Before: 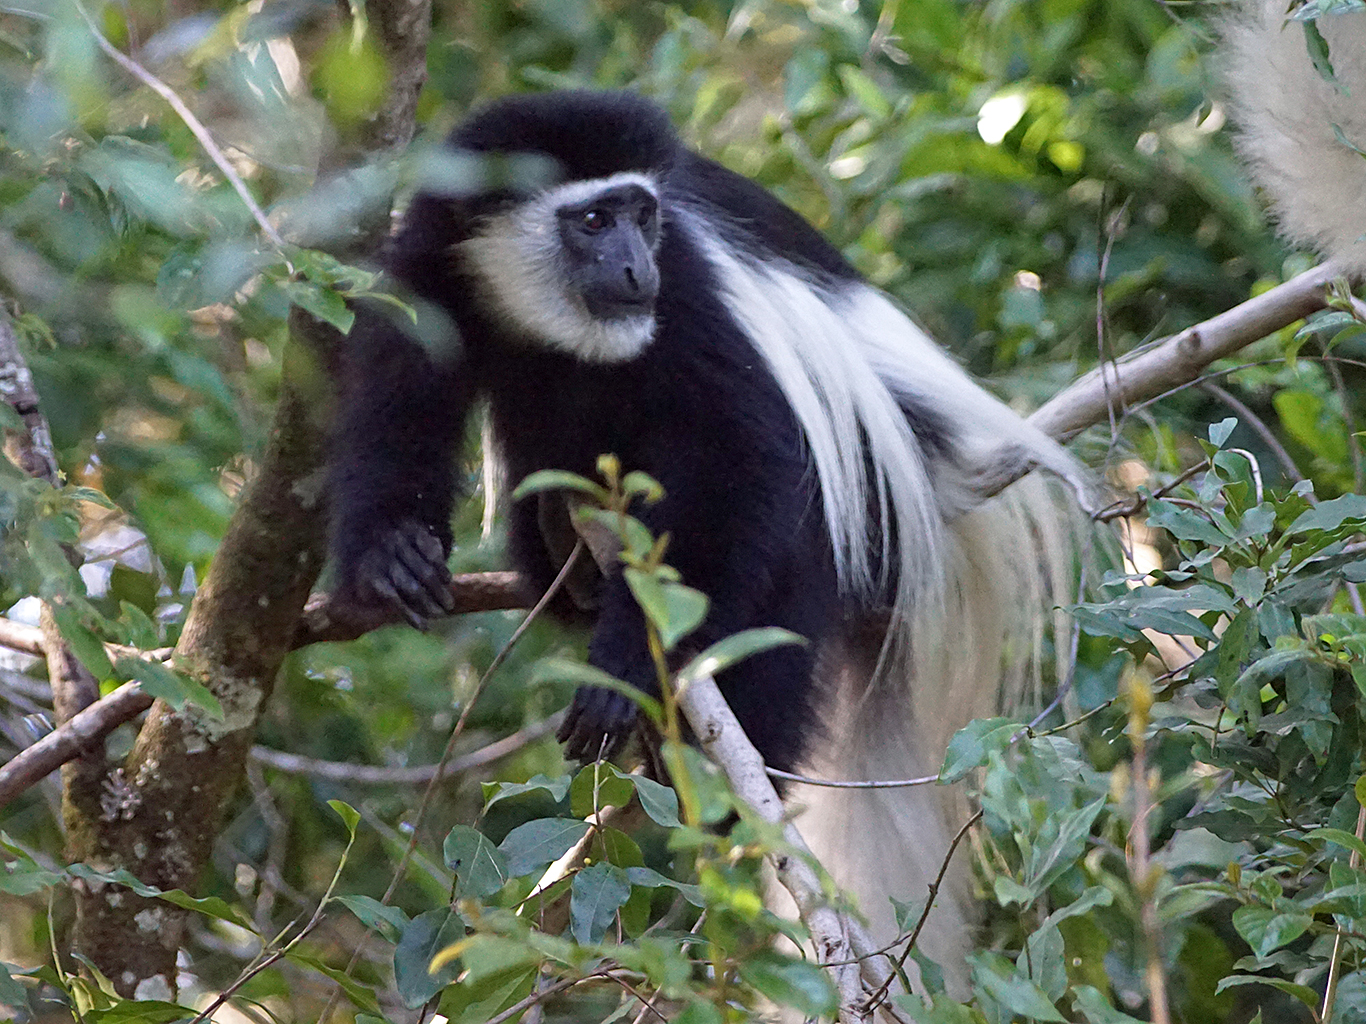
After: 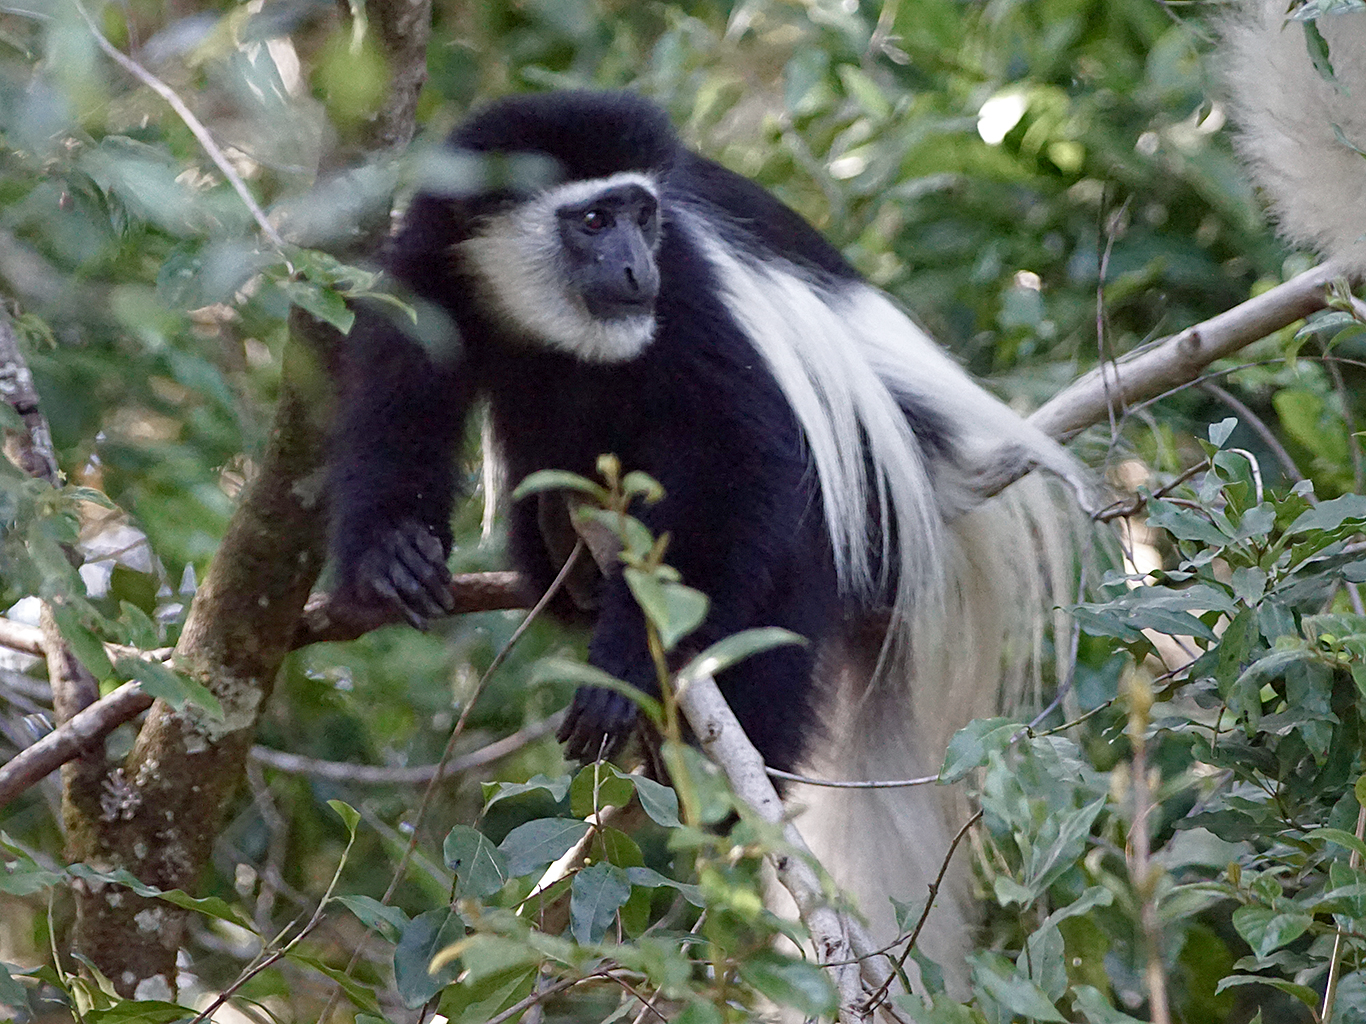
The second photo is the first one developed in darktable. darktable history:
color balance rgb: linear chroma grading › shadows -2.536%, linear chroma grading › highlights -14.708%, linear chroma grading › global chroma -9.982%, linear chroma grading › mid-tones -10.131%, perceptual saturation grading › global saturation 20%, perceptual saturation grading › highlights -49.713%, perceptual saturation grading › shadows 26.177%, global vibrance 3.122%
